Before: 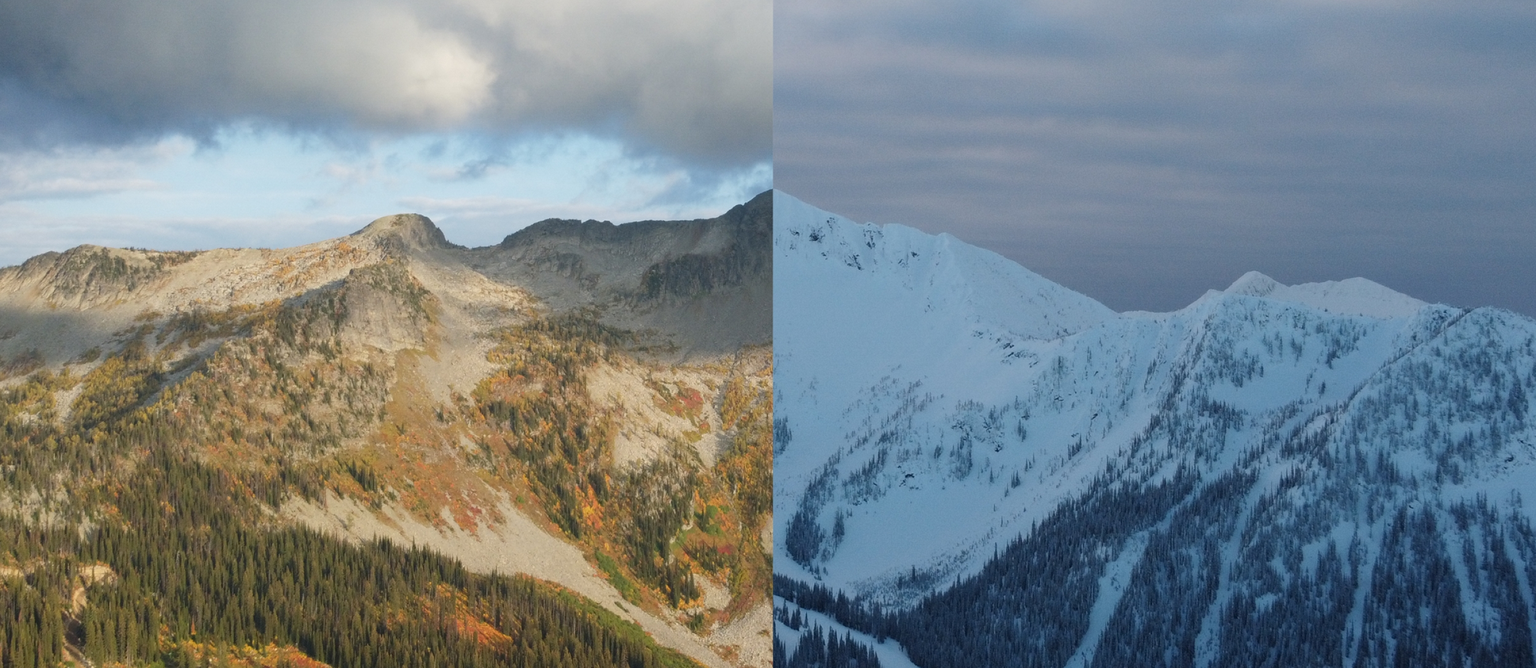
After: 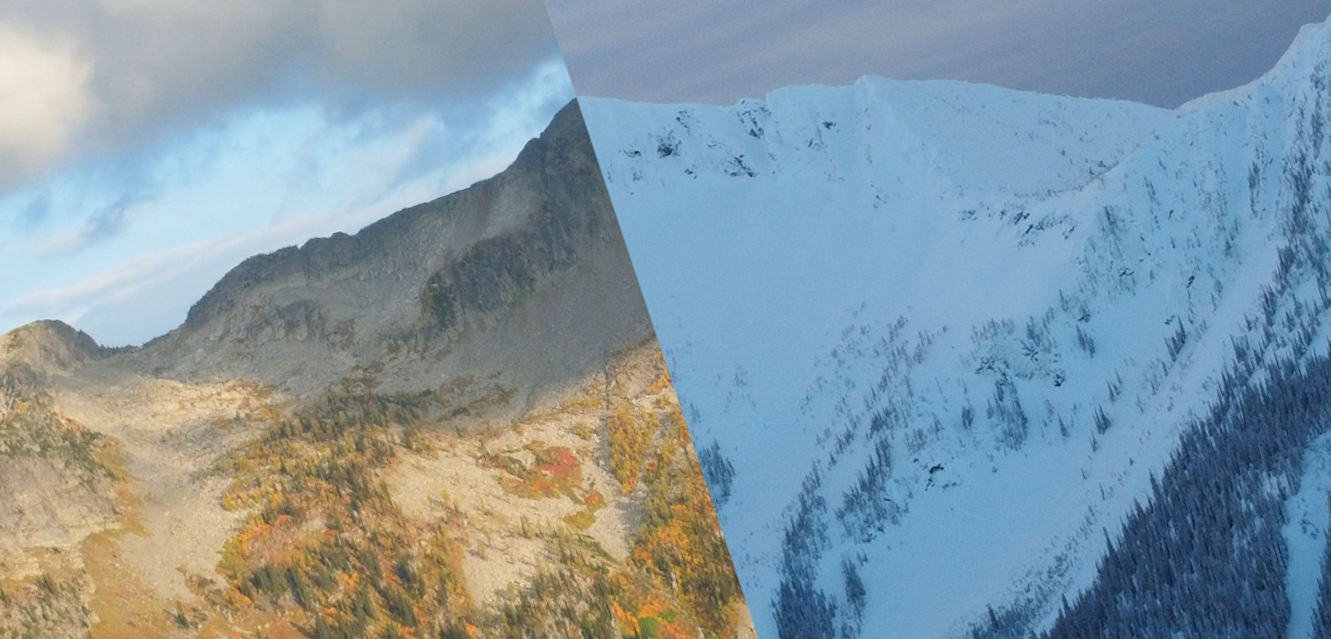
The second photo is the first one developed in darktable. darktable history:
contrast brightness saturation: brightness 0.093, saturation 0.191
crop and rotate: angle 18.57°, left 6.769%, right 3.71%, bottom 1.134%
